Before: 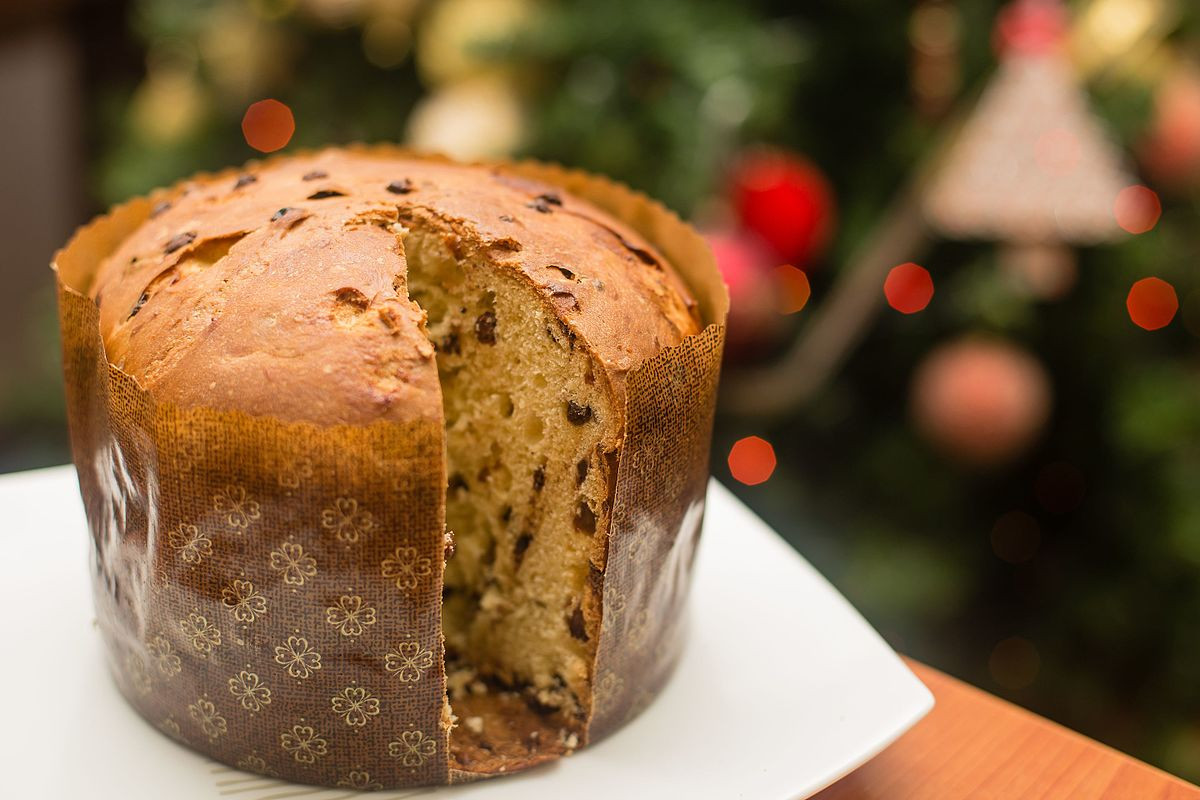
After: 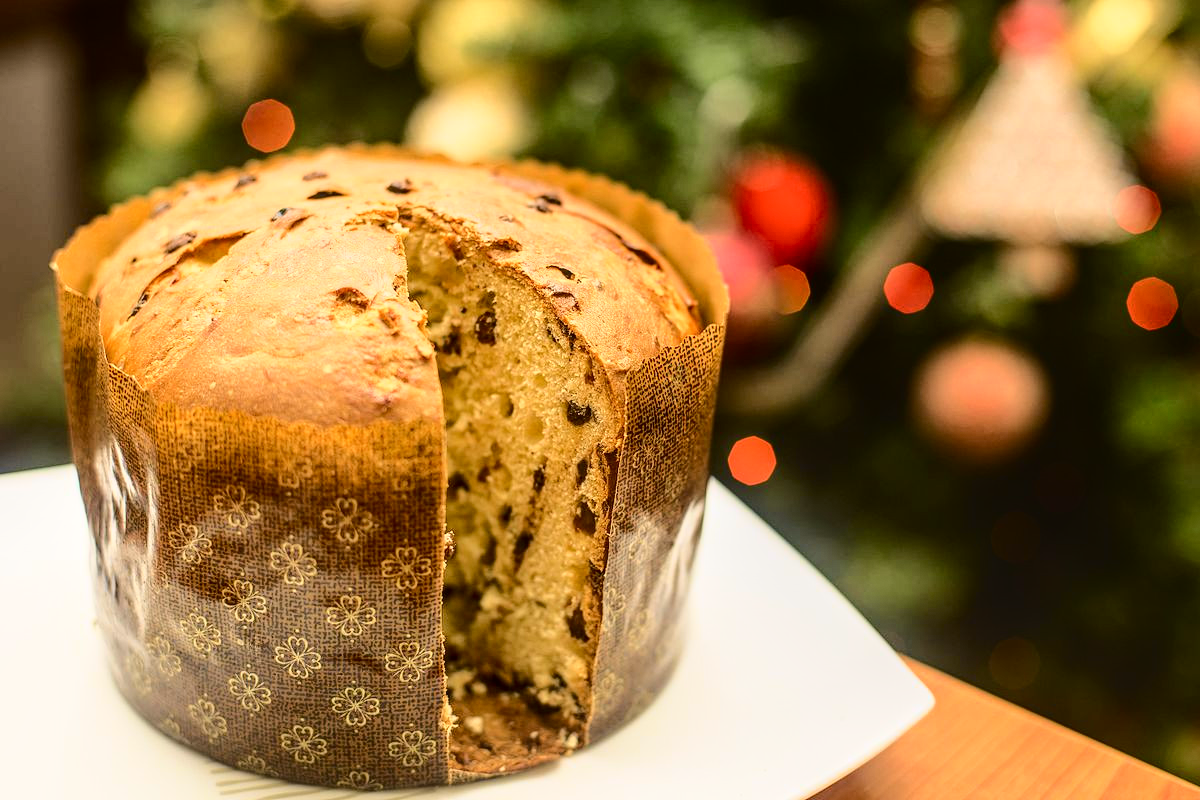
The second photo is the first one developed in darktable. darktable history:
local contrast: on, module defaults
tone equalizer: smoothing diameter 24.9%, edges refinement/feathering 13.52, preserve details guided filter
tone curve: curves: ch0 [(0, 0.019) (0.078, 0.058) (0.223, 0.217) (0.424, 0.553) (0.631, 0.764) (0.816, 0.932) (1, 1)]; ch1 [(0, 0) (0.262, 0.227) (0.417, 0.386) (0.469, 0.467) (0.502, 0.503) (0.544, 0.548) (0.57, 0.579) (0.608, 0.62) (0.65, 0.68) (0.994, 0.987)]; ch2 [(0, 0) (0.262, 0.188) (0.5, 0.504) (0.553, 0.592) (0.599, 0.653) (1, 1)], color space Lab, independent channels, preserve colors none
